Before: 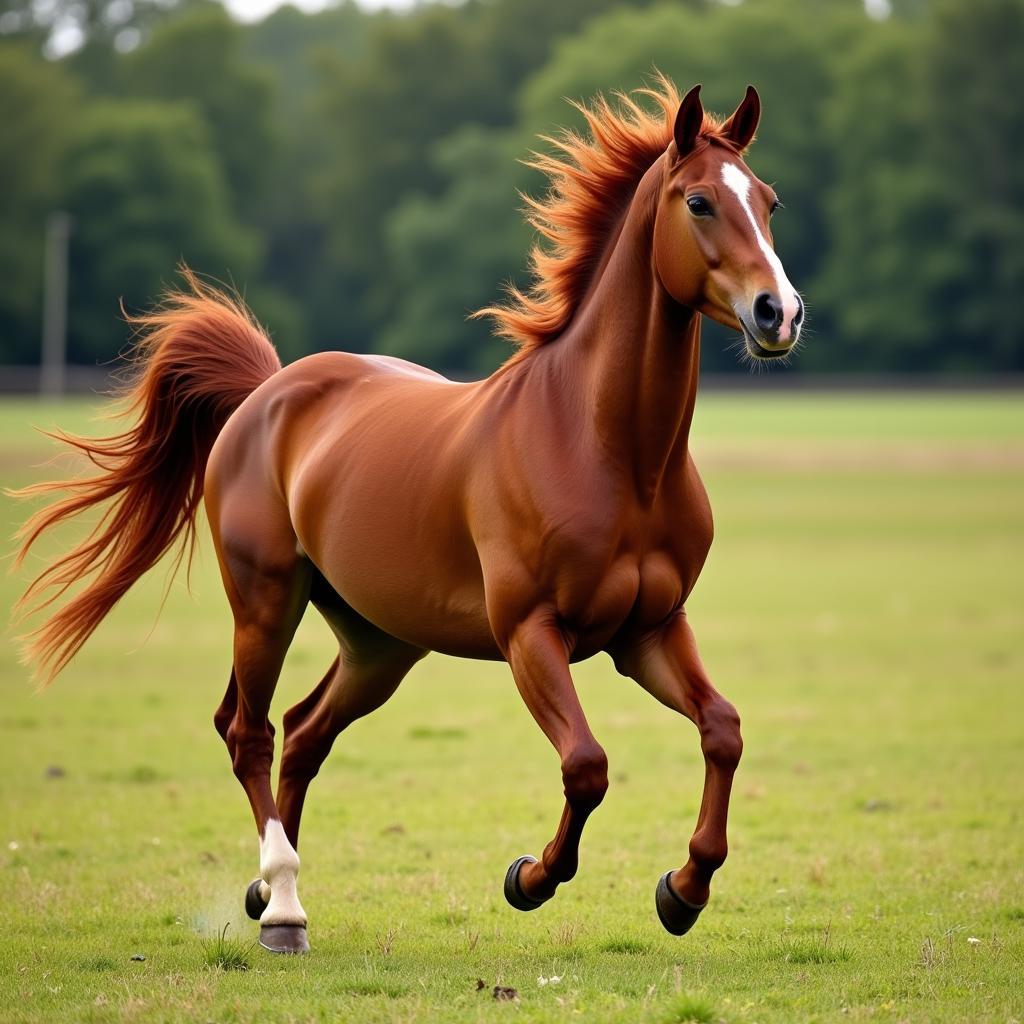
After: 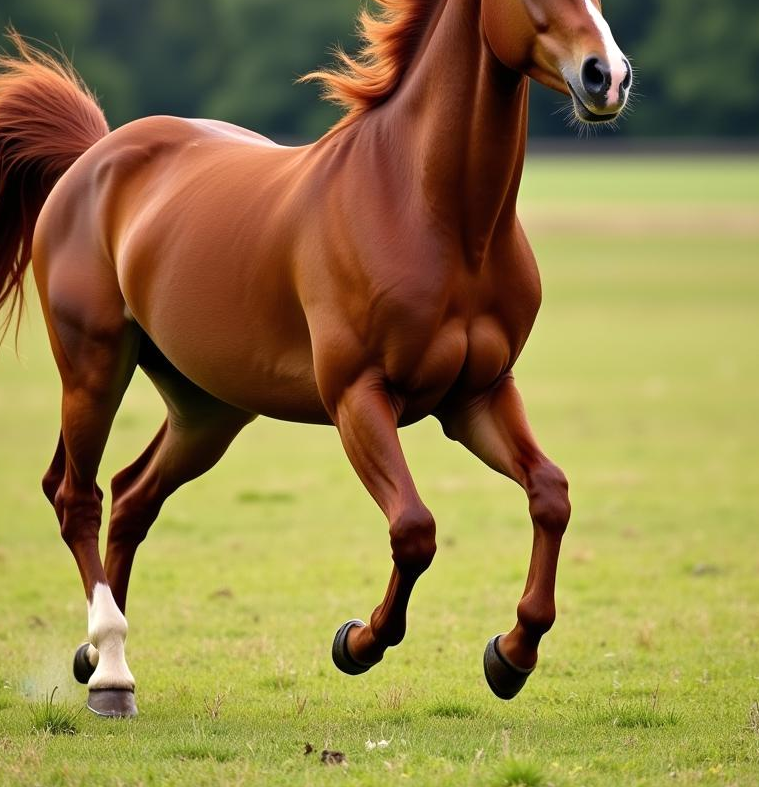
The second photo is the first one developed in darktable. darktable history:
shadows and highlights: shadows -8.53, white point adjustment 1.55, highlights 11.74
crop: left 16.865%, top 23.065%, right 9.01%
